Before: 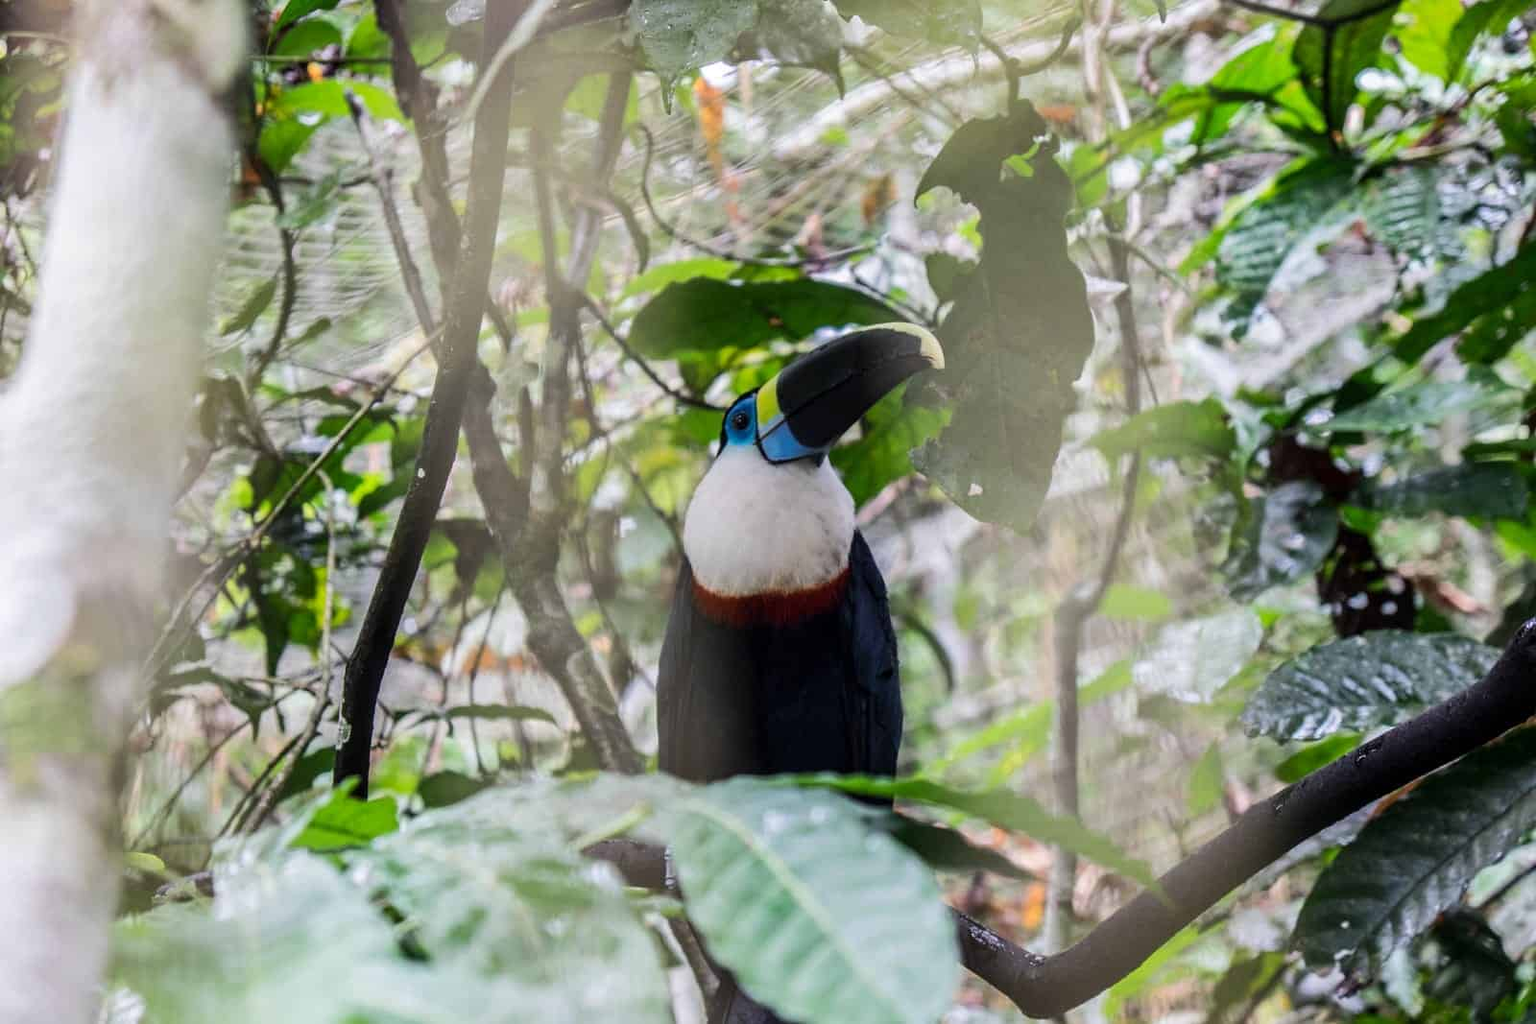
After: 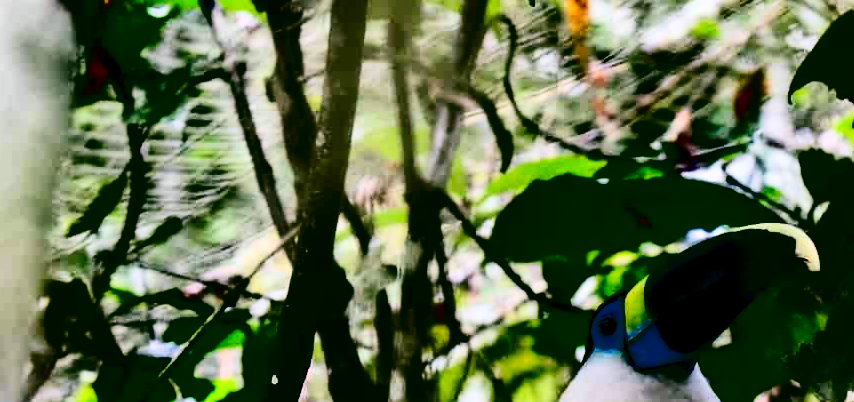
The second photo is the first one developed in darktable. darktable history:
tone equalizer: -8 EV 0.24 EV, -7 EV 0.423 EV, -6 EV 0.389 EV, -5 EV 0.251 EV, -3 EV -0.268 EV, -2 EV -0.413 EV, -1 EV -0.41 EV, +0 EV -0.227 EV
contrast equalizer: y [[0.514, 0.573, 0.581, 0.508, 0.5, 0.5], [0.5 ×6], [0.5 ×6], [0 ×6], [0 ×6]]
color balance rgb: shadows lift › chroma 12.043%, shadows lift › hue 133.22°, global offset › luminance -0.497%, perceptual saturation grading › global saturation 0.244%, perceptual saturation grading › highlights -15.001%, perceptual saturation grading › shadows 25.207%
contrast brightness saturation: contrast 0.776, brightness -0.998, saturation 0.985
crop: left 10.256%, top 10.679%, right 36.364%, bottom 51.615%
